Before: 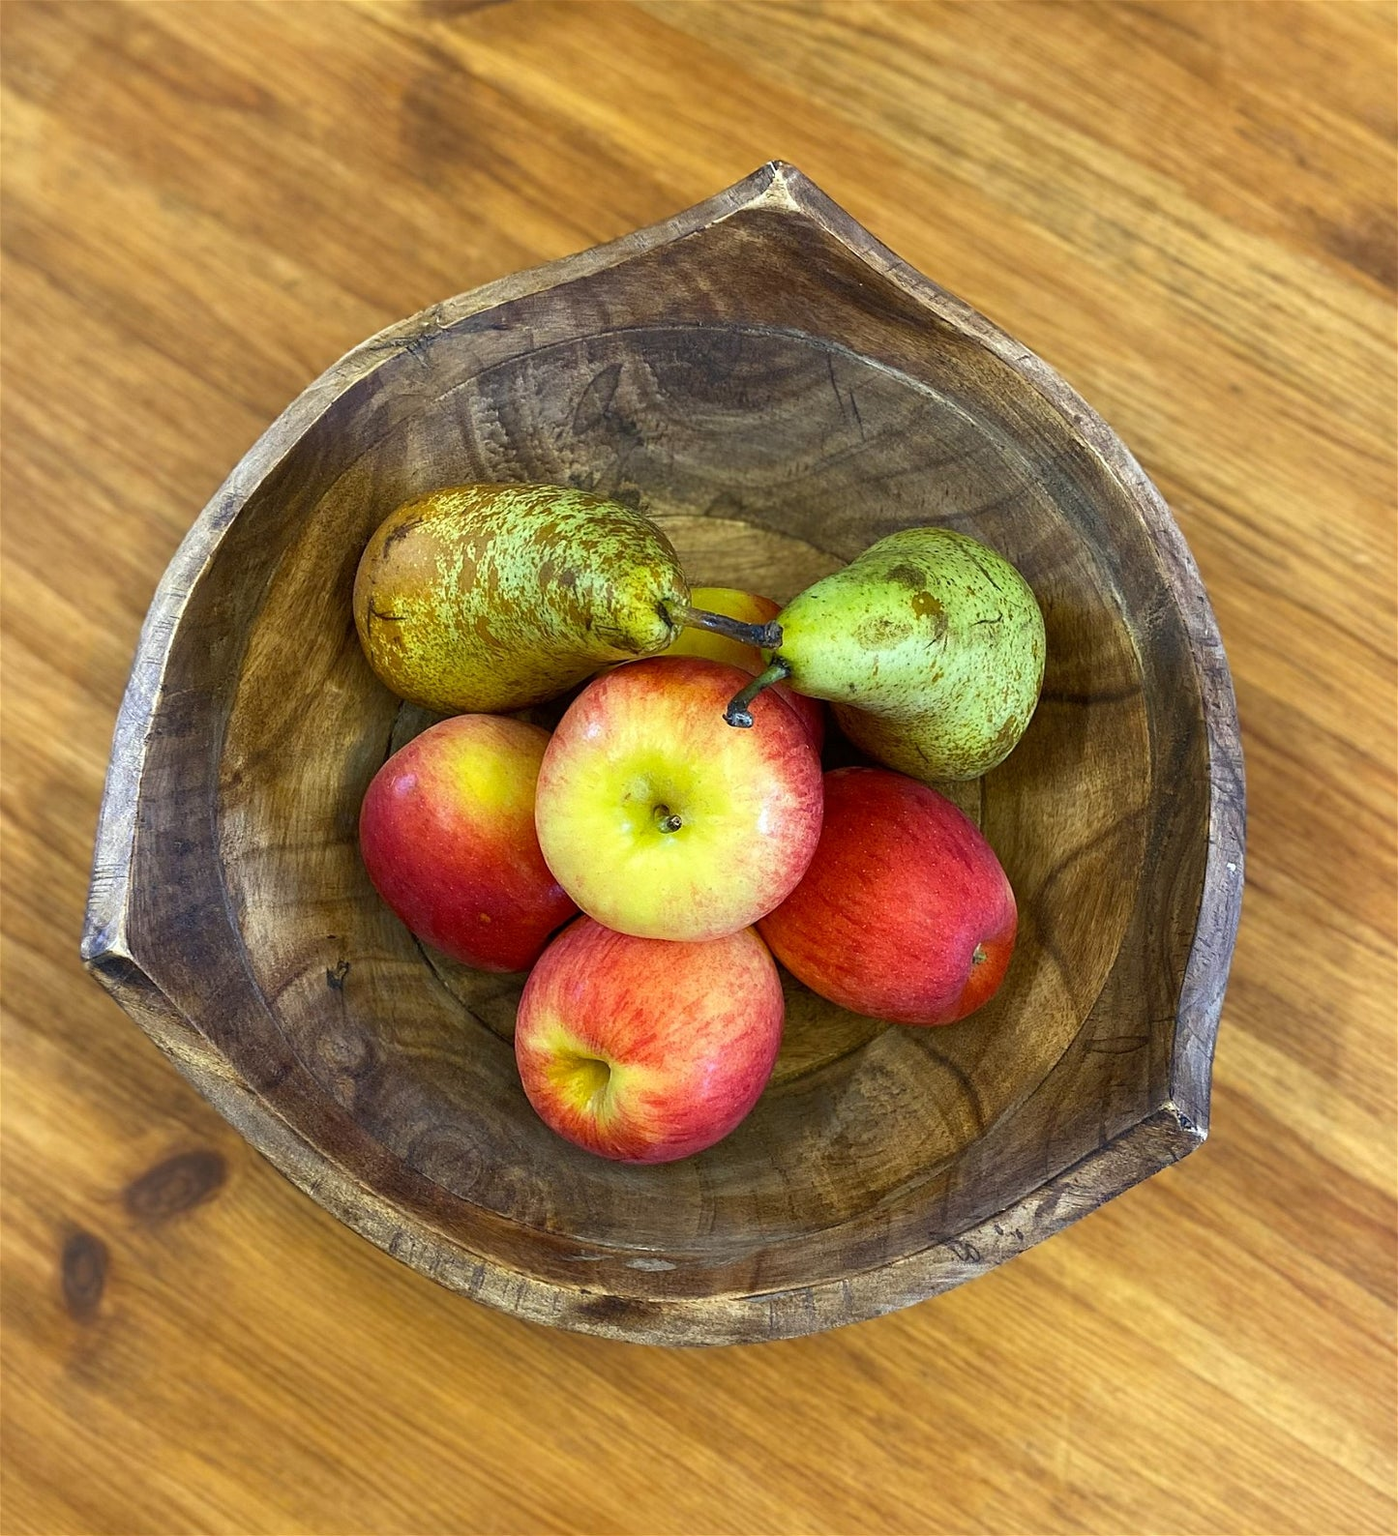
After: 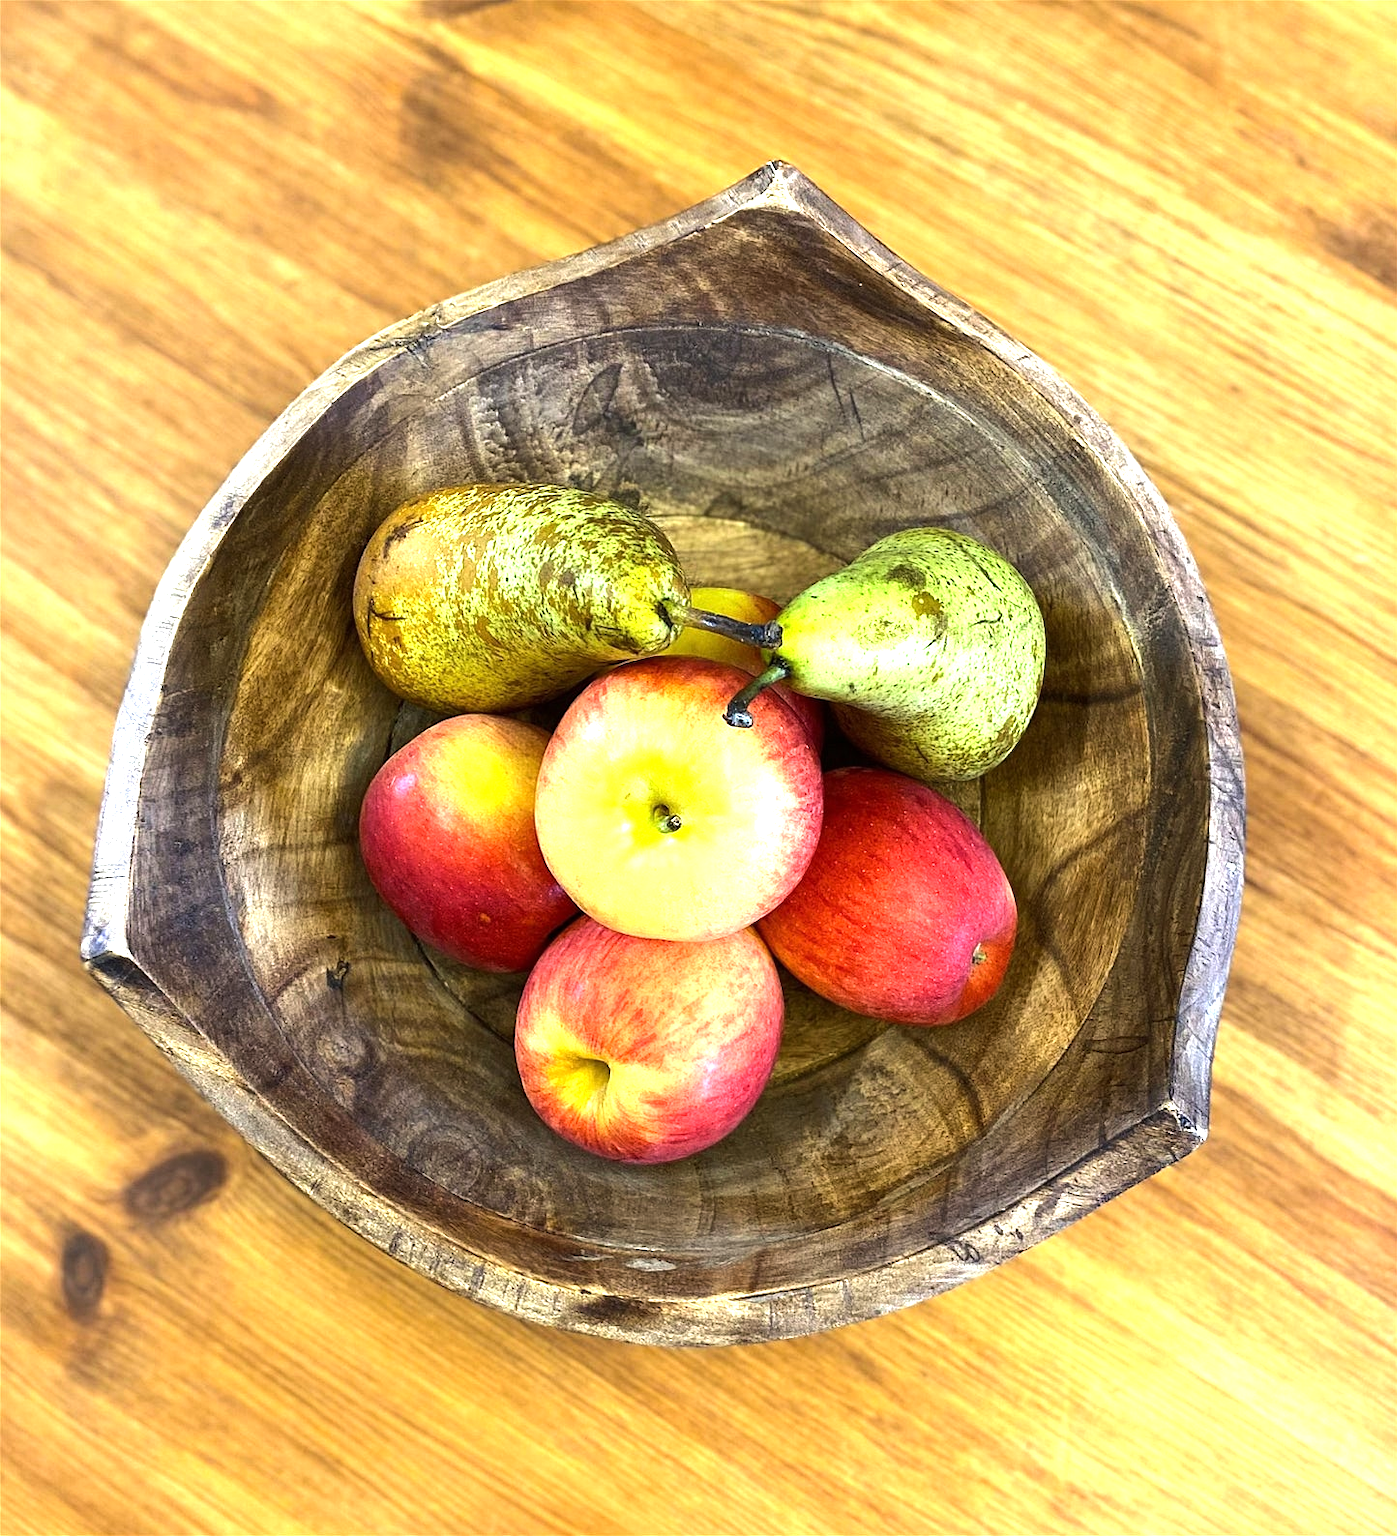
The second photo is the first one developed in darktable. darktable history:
tone equalizer: -8 EV -0.75 EV, -7 EV -0.7 EV, -6 EV -0.6 EV, -5 EV -0.4 EV, -3 EV 0.4 EV, -2 EV 0.6 EV, -1 EV 0.7 EV, +0 EV 0.75 EV, edges refinement/feathering 500, mask exposure compensation -1.57 EV, preserve details no
exposure: exposure 0.556 EV, compensate highlight preservation false
